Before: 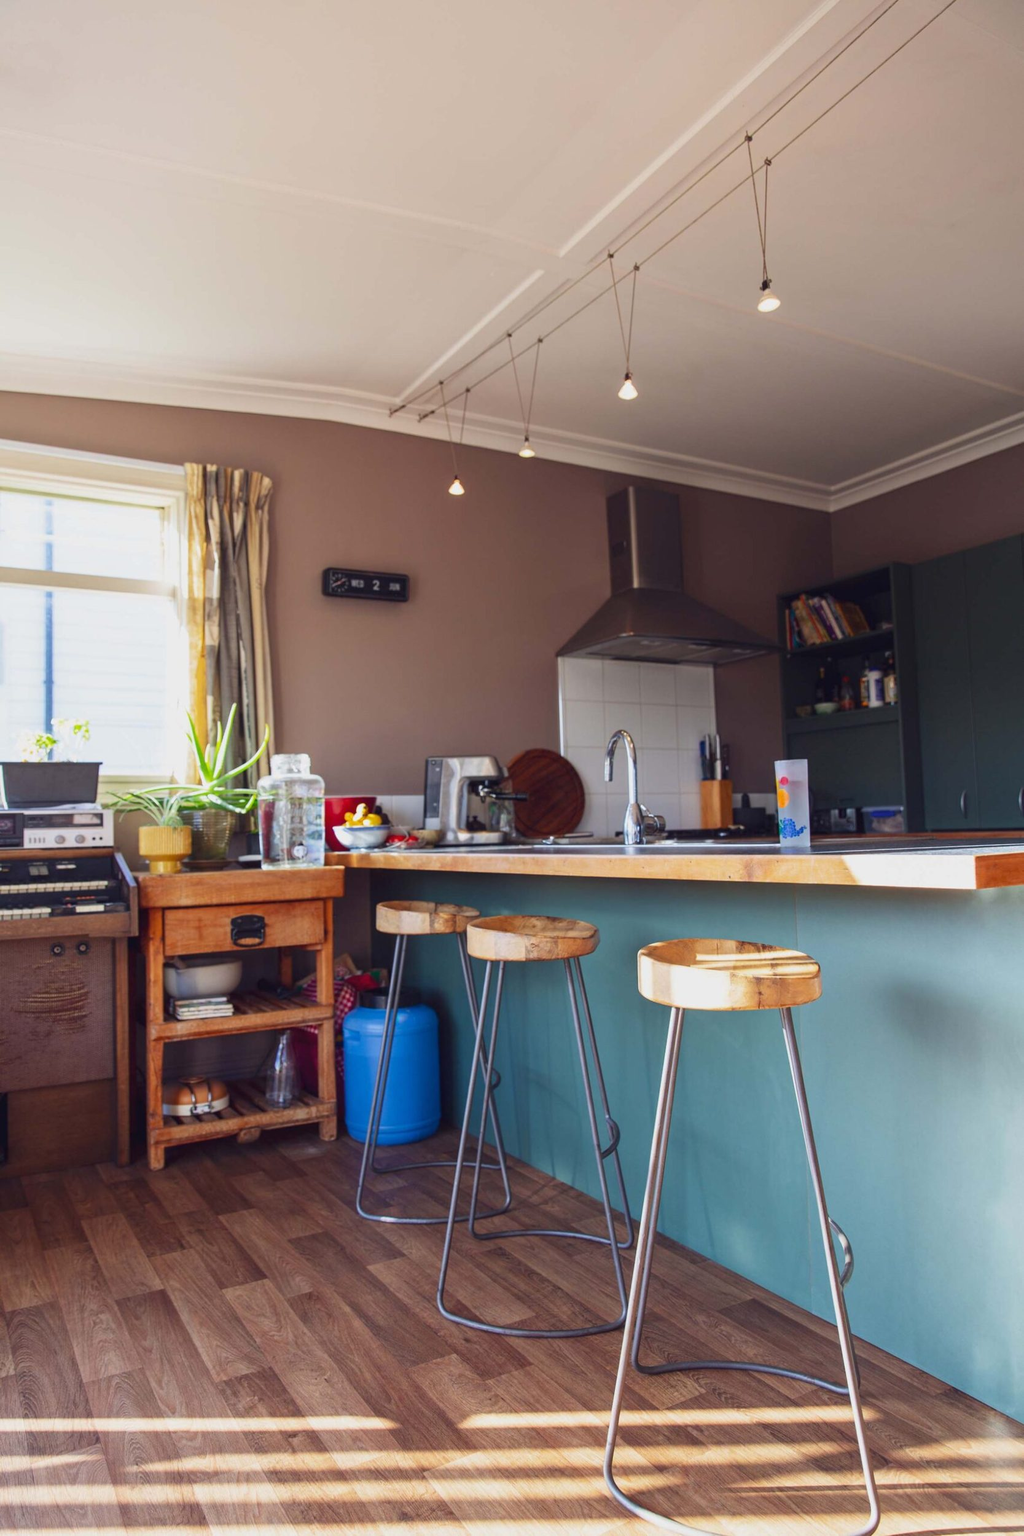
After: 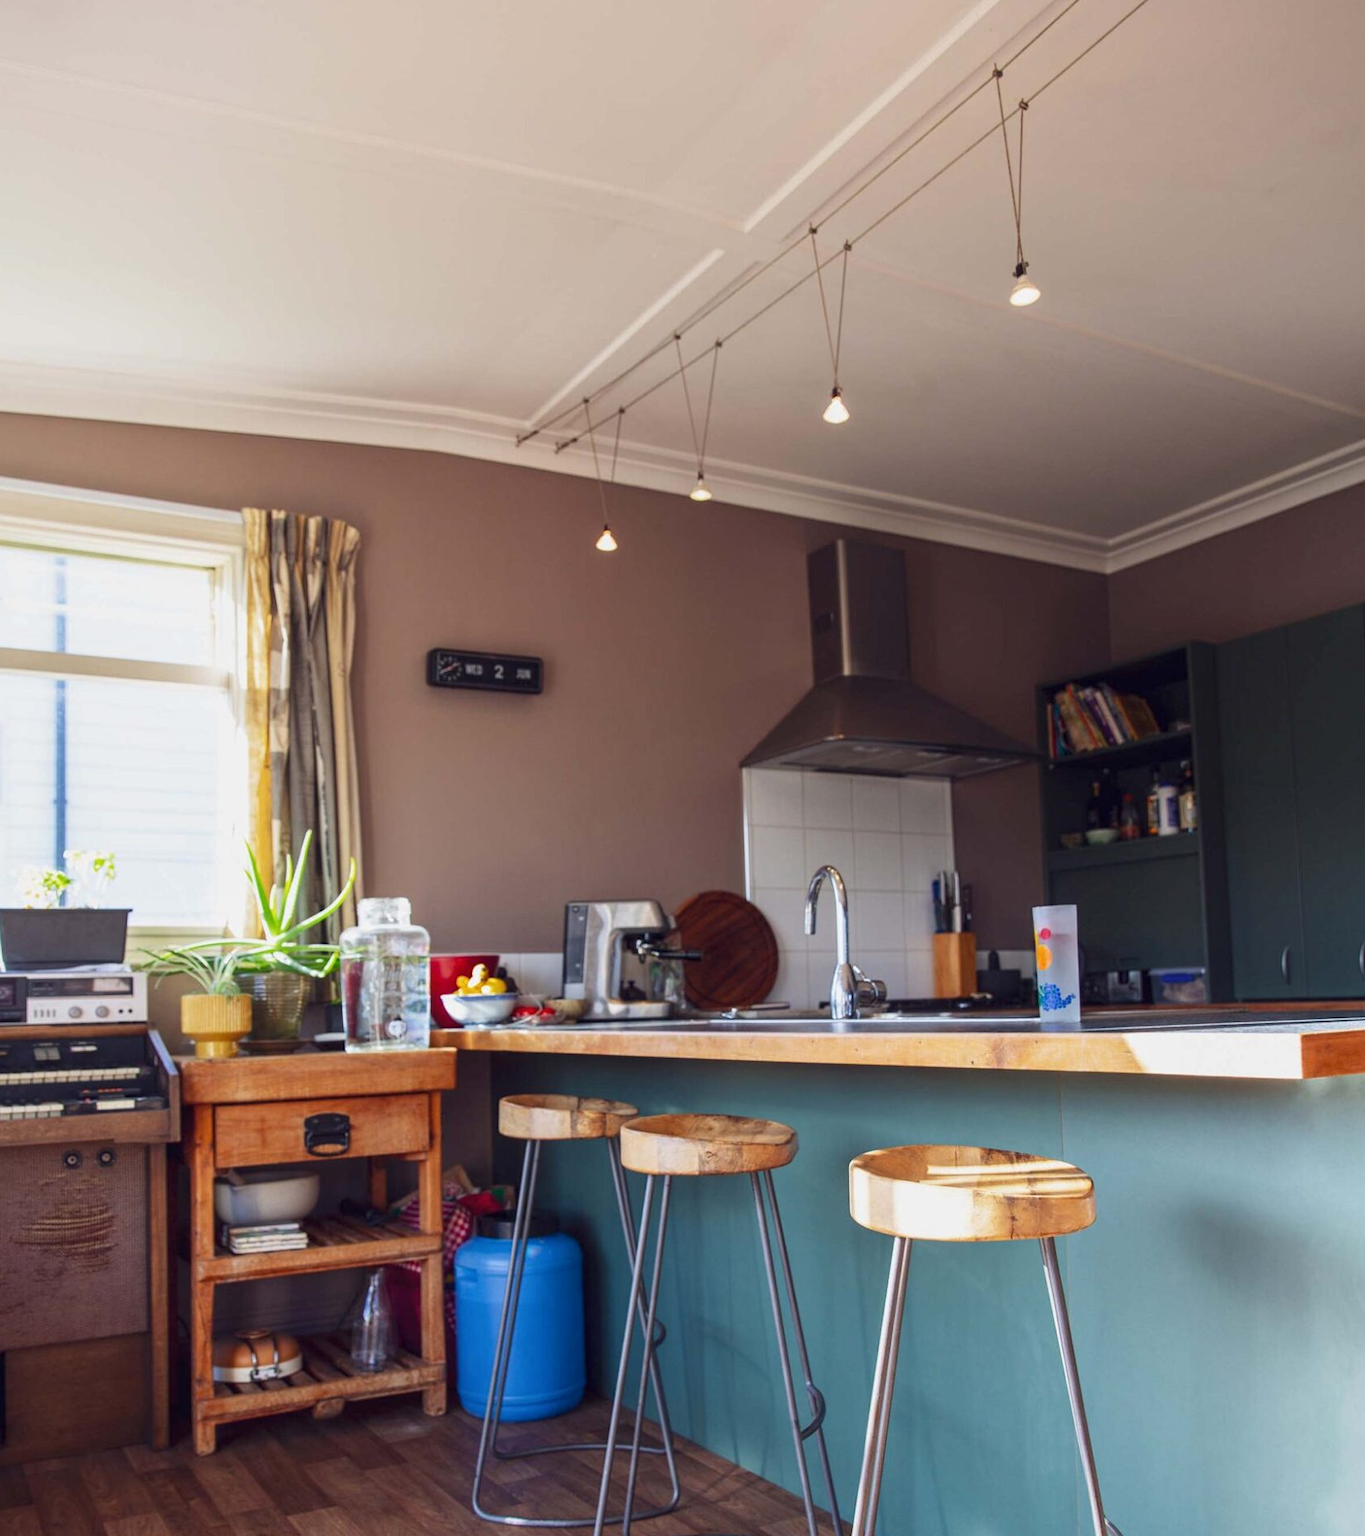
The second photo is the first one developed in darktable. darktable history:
local contrast: highlights 105%, shadows 101%, detail 120%, midtone range 0.2
crop: left 0.403%, top 5.474%, bottom 19.81%
